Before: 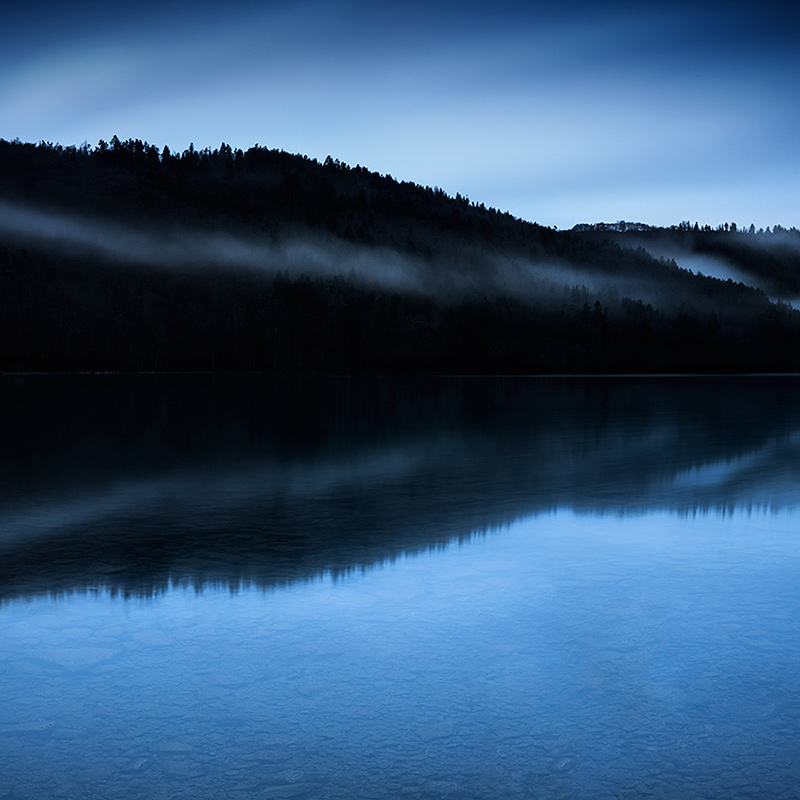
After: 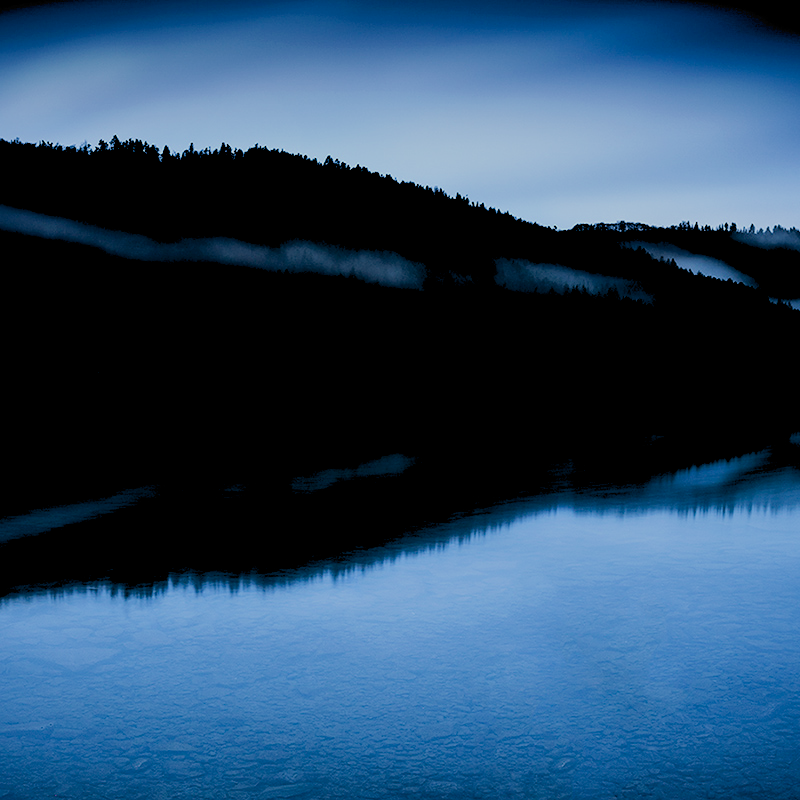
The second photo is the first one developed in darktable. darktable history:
filmic rgb: black relative exposure -7.65 EV, white relative exposure 4.56 EV, hardness 3.61
exposure: black level correction 0.025, exposure 0.182 EV, compensate highlight preservation false
